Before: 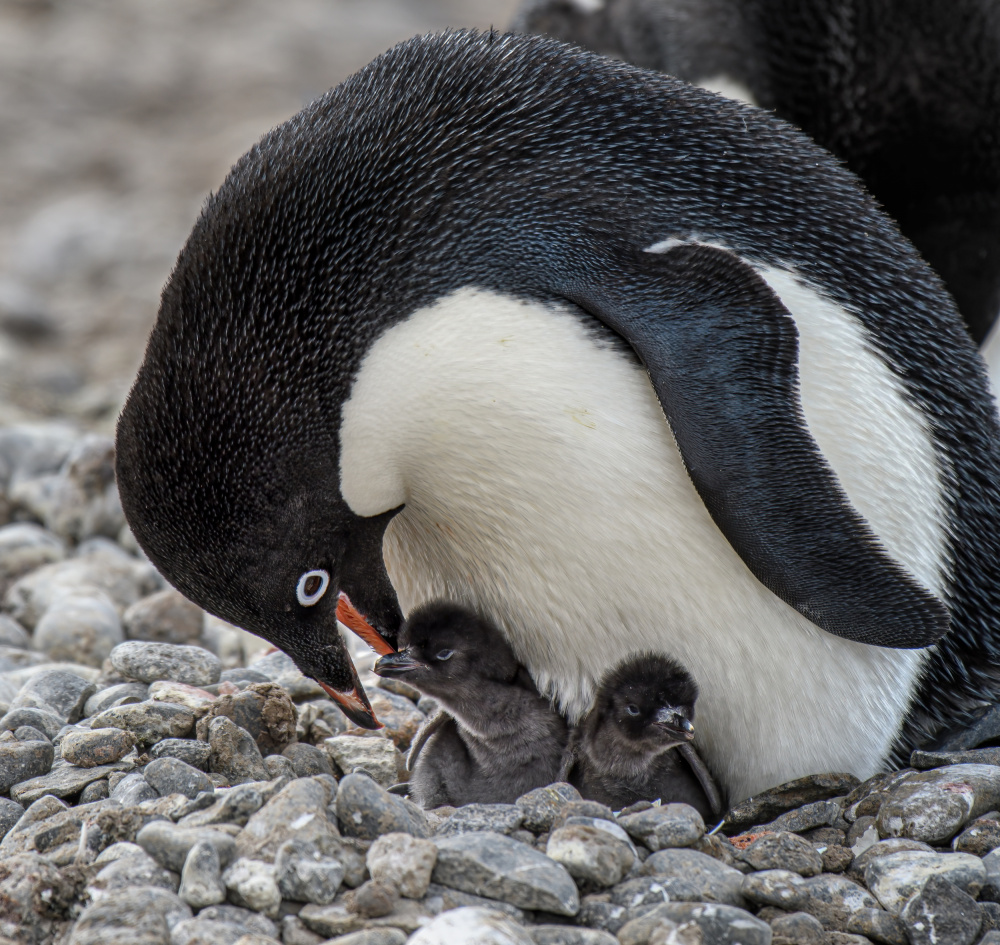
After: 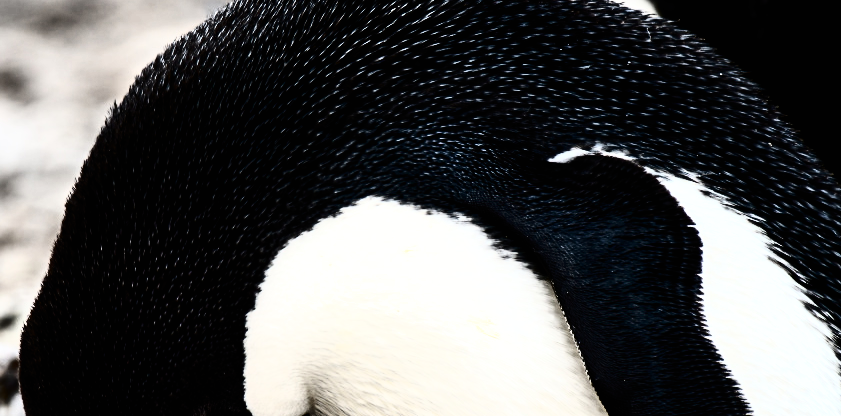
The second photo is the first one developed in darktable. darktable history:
crop and rotate: left 9.688%, top 9.599%, right 6.147%, bottom 46.324%
tone curve: curves: ch0 [(0, 0) (0.003, 0.004) (0.011, 0.006) (0.025, 0.008) (0.044, 0.012) (0.069, 0.017) (0.1, 0.021) (0.136, 0.029) (0.177, 0.043) (0.224, 0.062) (0.277, 0.108) (0.335, 0.166) (0.399, 0.301) (0.468, 0.467) (0.543, 0.64) (0.623, 0.803) (0.709, 0.908) (0.801, 0.969) (0.898, 0.988) (1, 1)], color space Lab, independent channels, preserve colors none
filmic rgb: black relative exposure -8.24 EV, white relative exposure 2.22 EV, threshold 2.95 EV, hardness 7.08, latitude 85.38%, contrast 1.707, highlights saturation mix -3.38%, shadows ↔ highlights balance -2.54%, enable highlight reconstruction true
tone equalizer: smoothing diameter 24.85%, edges refinement/feathering 10.41, preserve details guided filter
